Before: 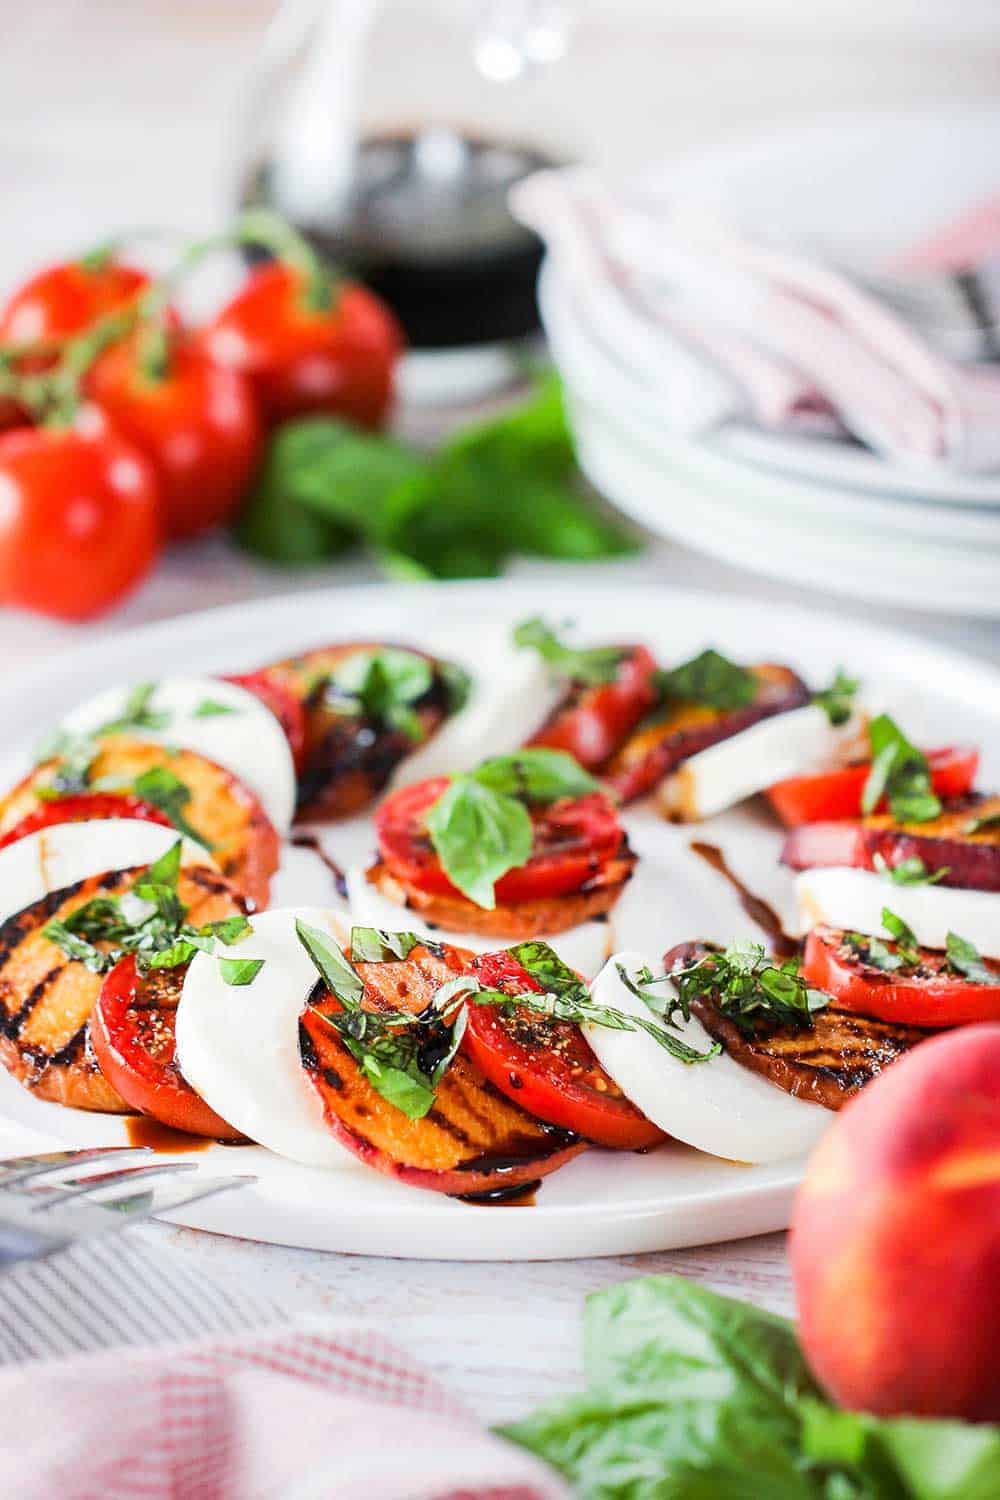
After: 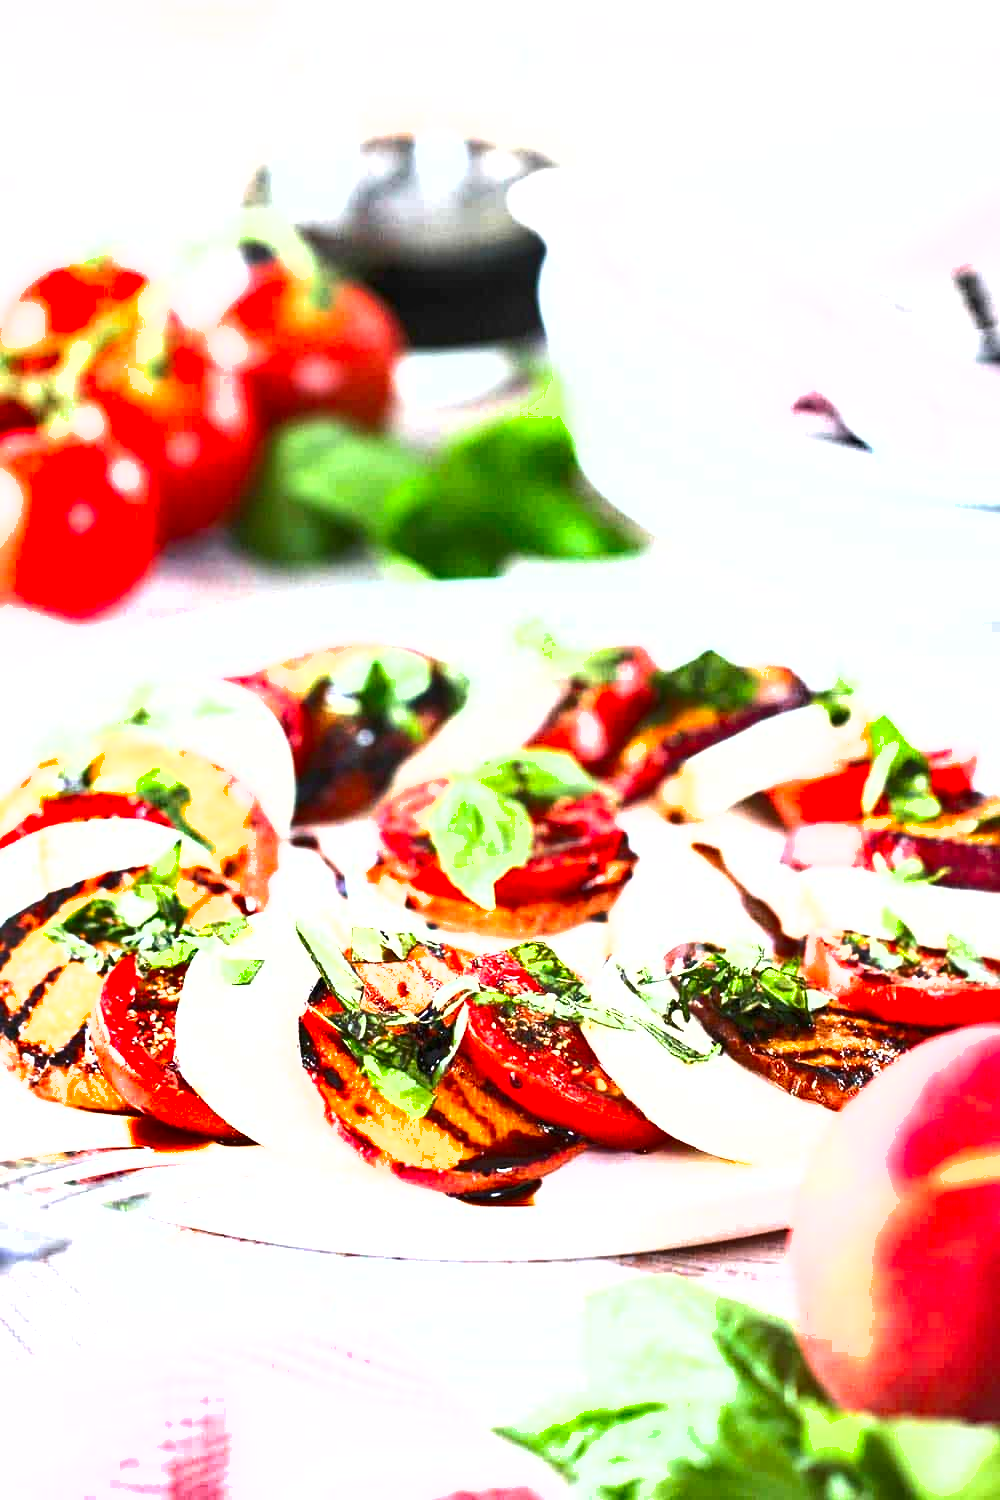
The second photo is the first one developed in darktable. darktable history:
shadows and highlights: shadows 12.61, white point adjustment 1.22, soften with gaussian
exposure: black level correction 0, exposure 1.357 EV, compensate highlight preservation false
